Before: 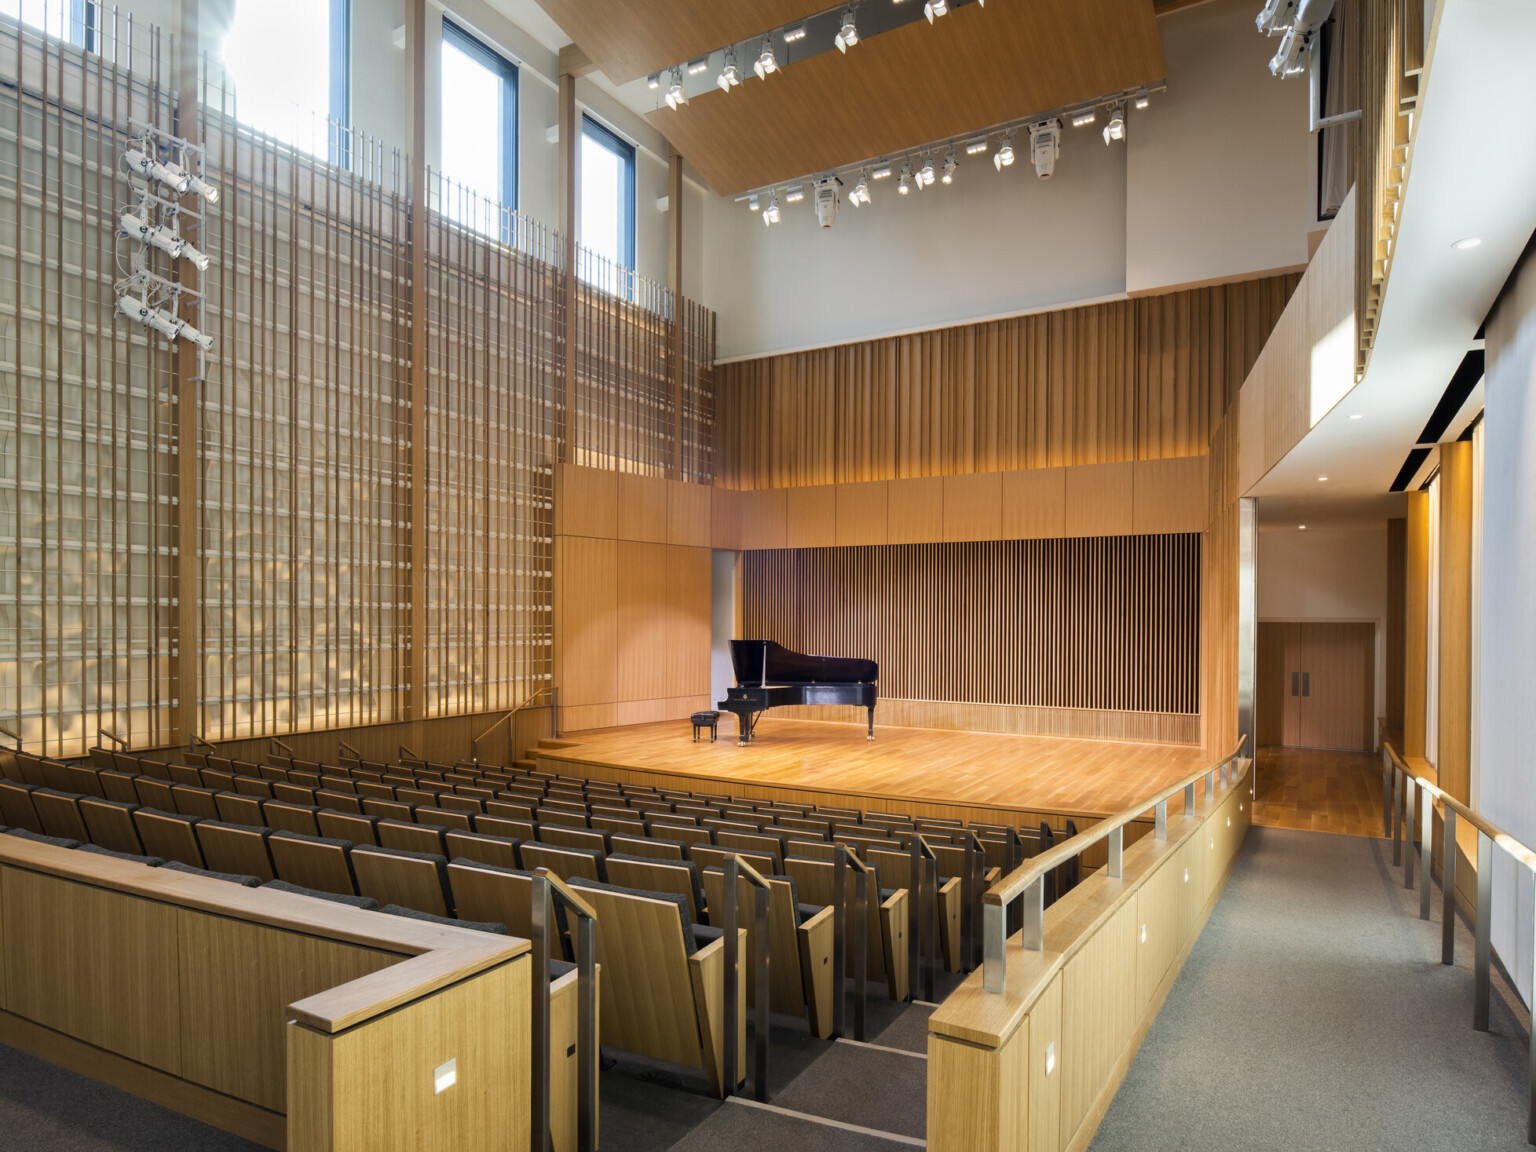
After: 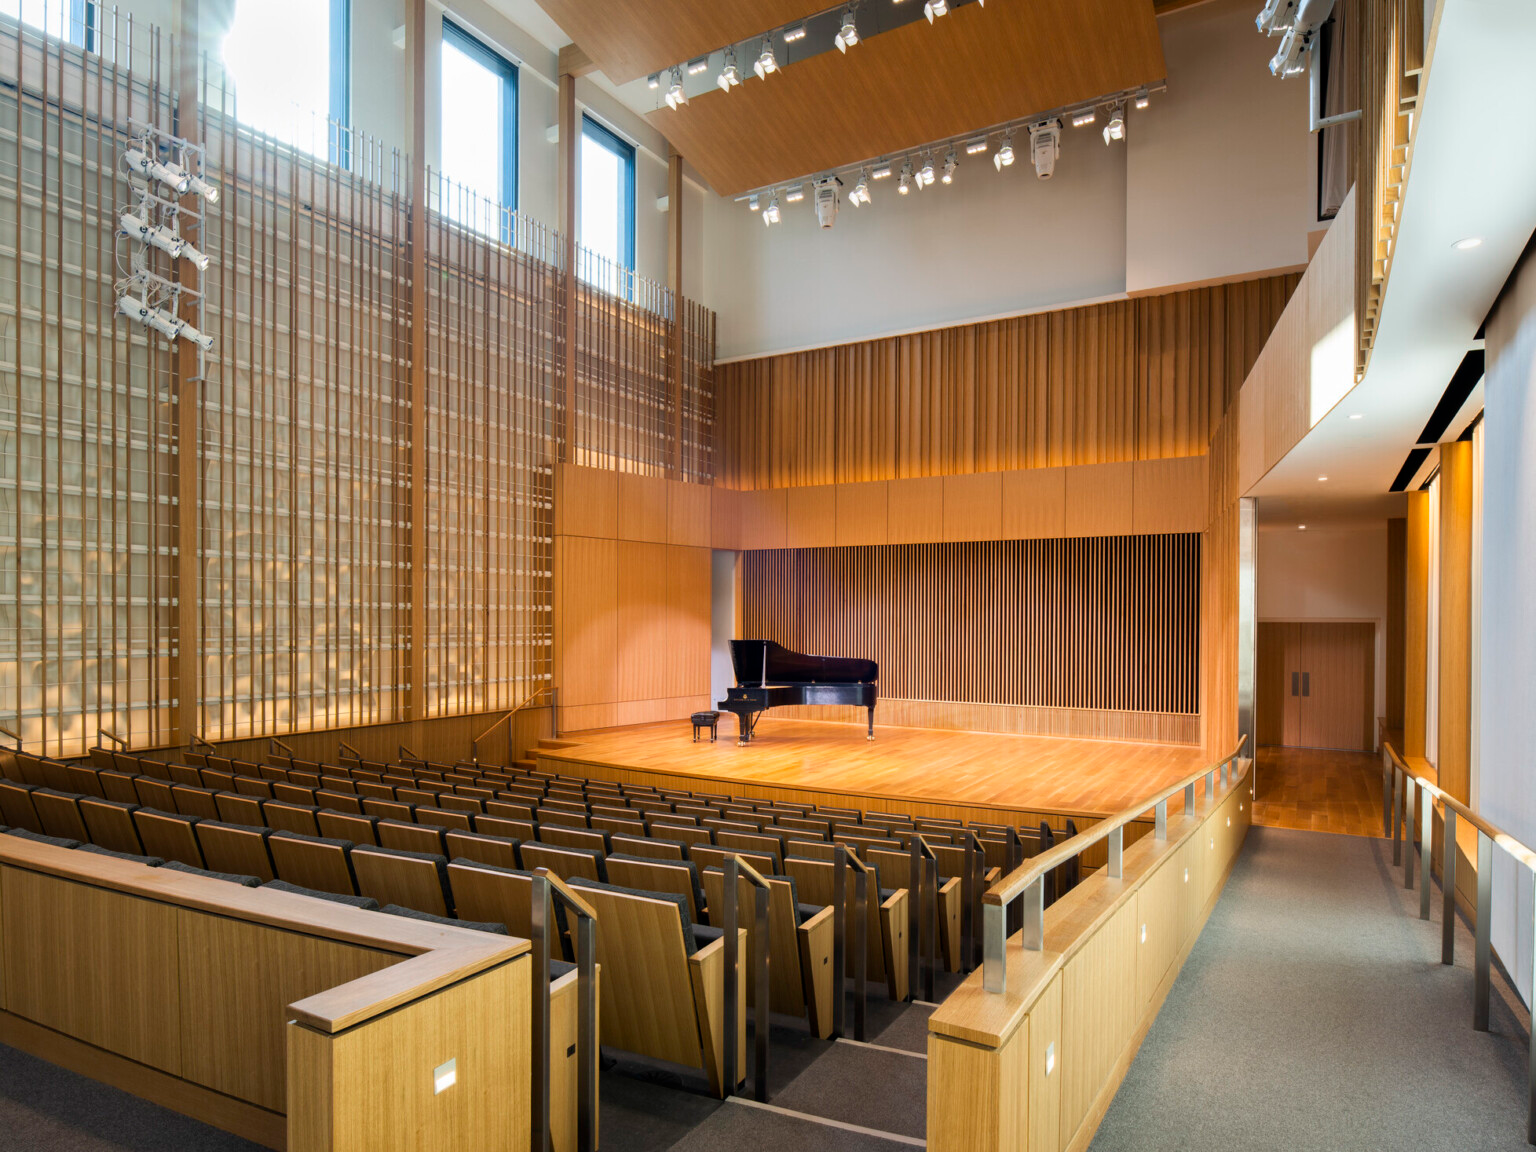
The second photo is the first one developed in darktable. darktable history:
contrast brightness saturation: contrast 0.038, saturation 0.07
